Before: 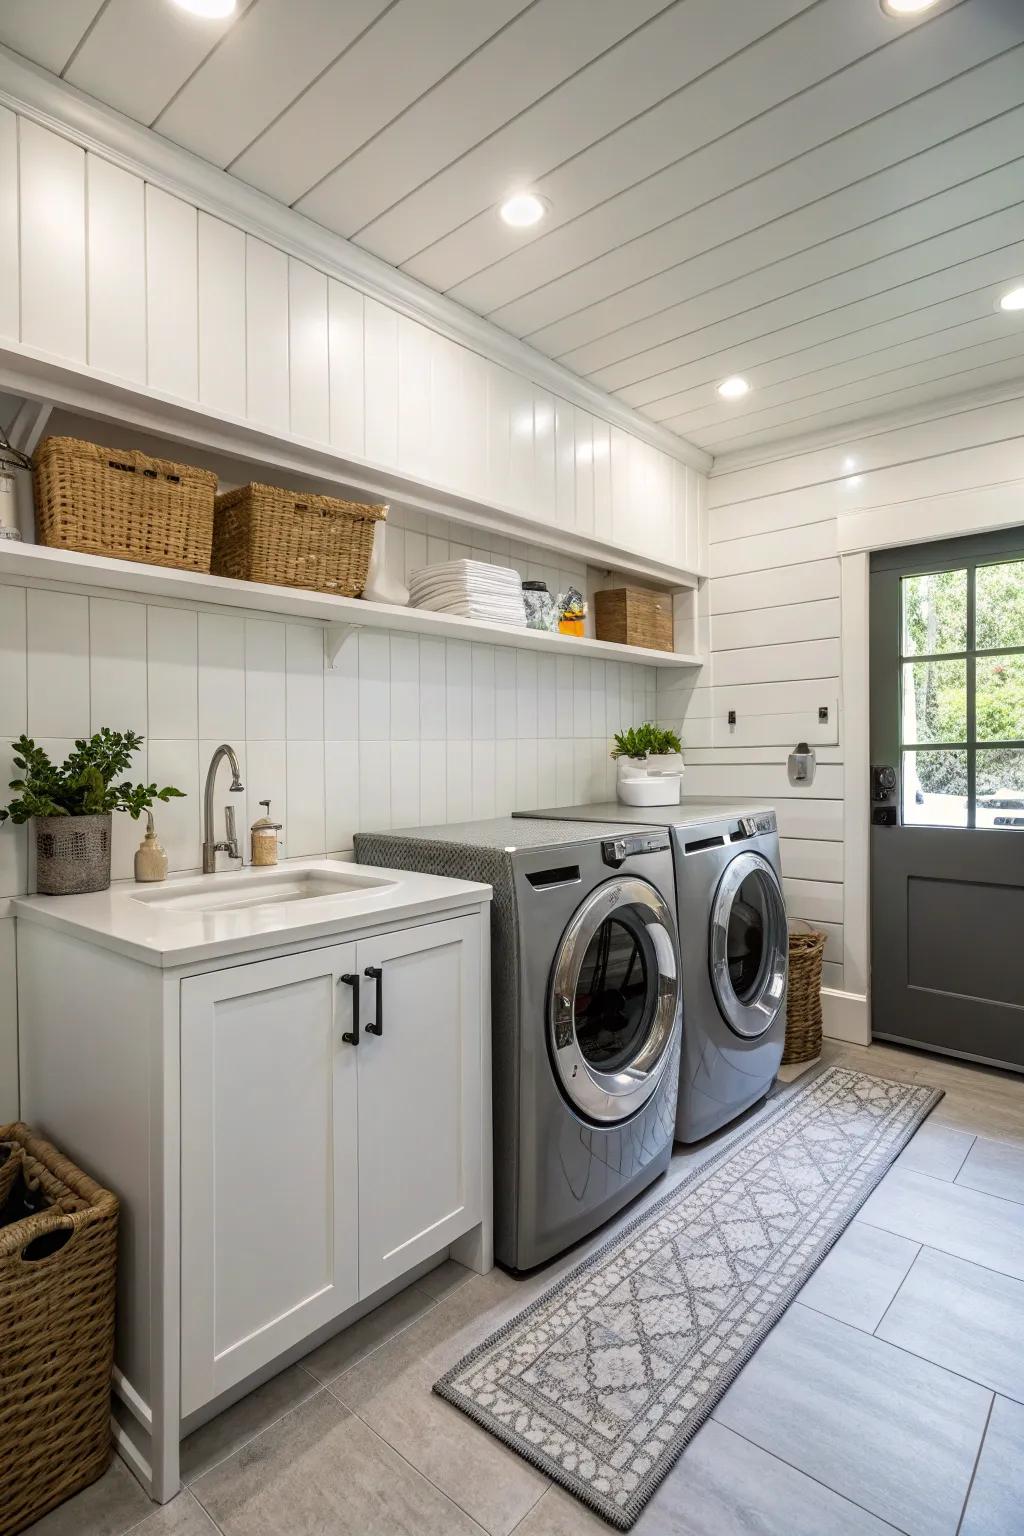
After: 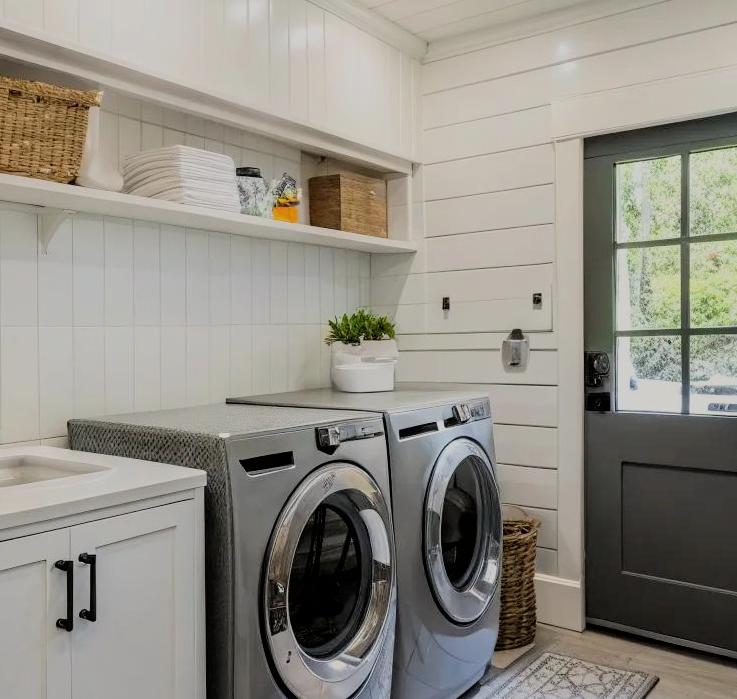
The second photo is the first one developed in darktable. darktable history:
crop and rotate: left 27.943%, top 27.008%, bottom 27.439%
filmic rgb: black relative exposure -7.08 EV, white relative exposure 5.39 EV, hardness 3.02, color science v6 (2022)
